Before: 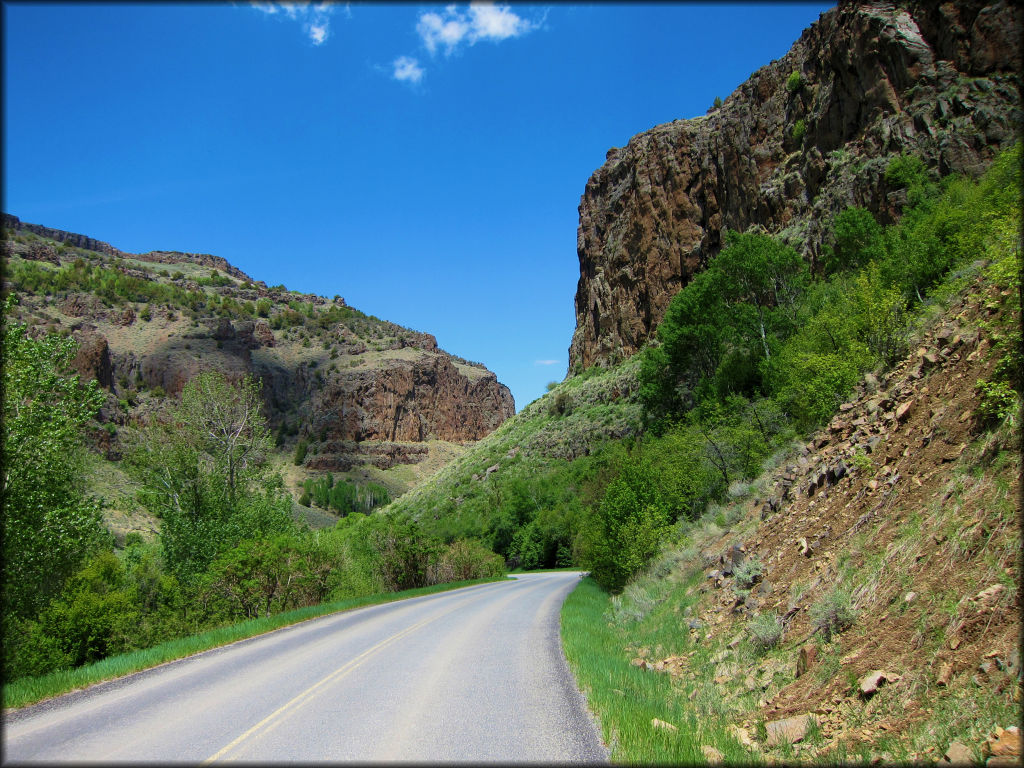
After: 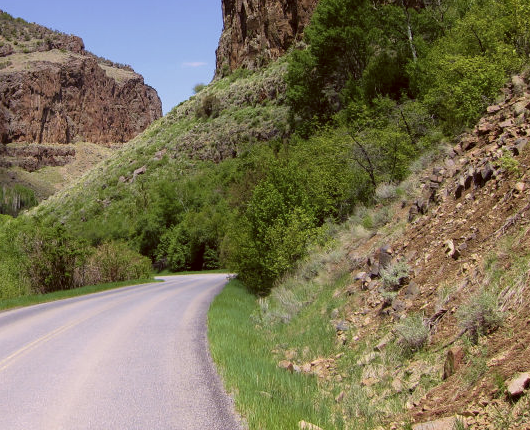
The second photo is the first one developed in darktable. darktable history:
white balance: red 0.954, blue 1.079
color correction: highlights a* 10.21, highlights b* 9.79, shadows a* 8.61, shadows b* 7.88, saturation 0.8
crop: left 34.479%, top 38.822%, right 13.718%, bottom 5.172%
